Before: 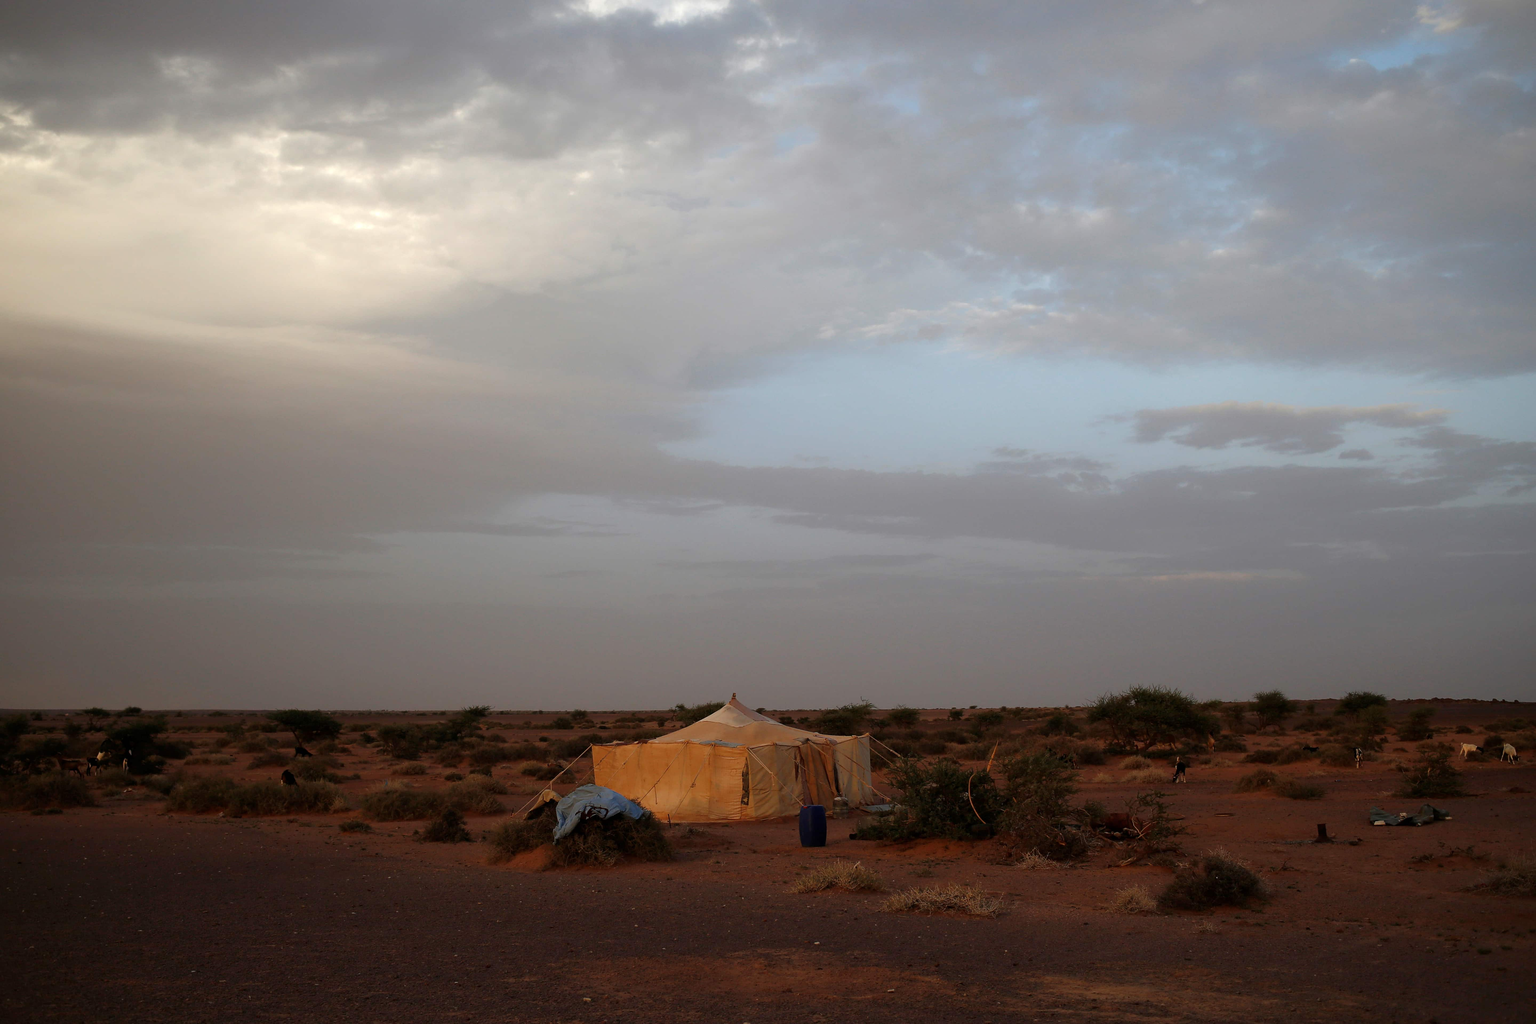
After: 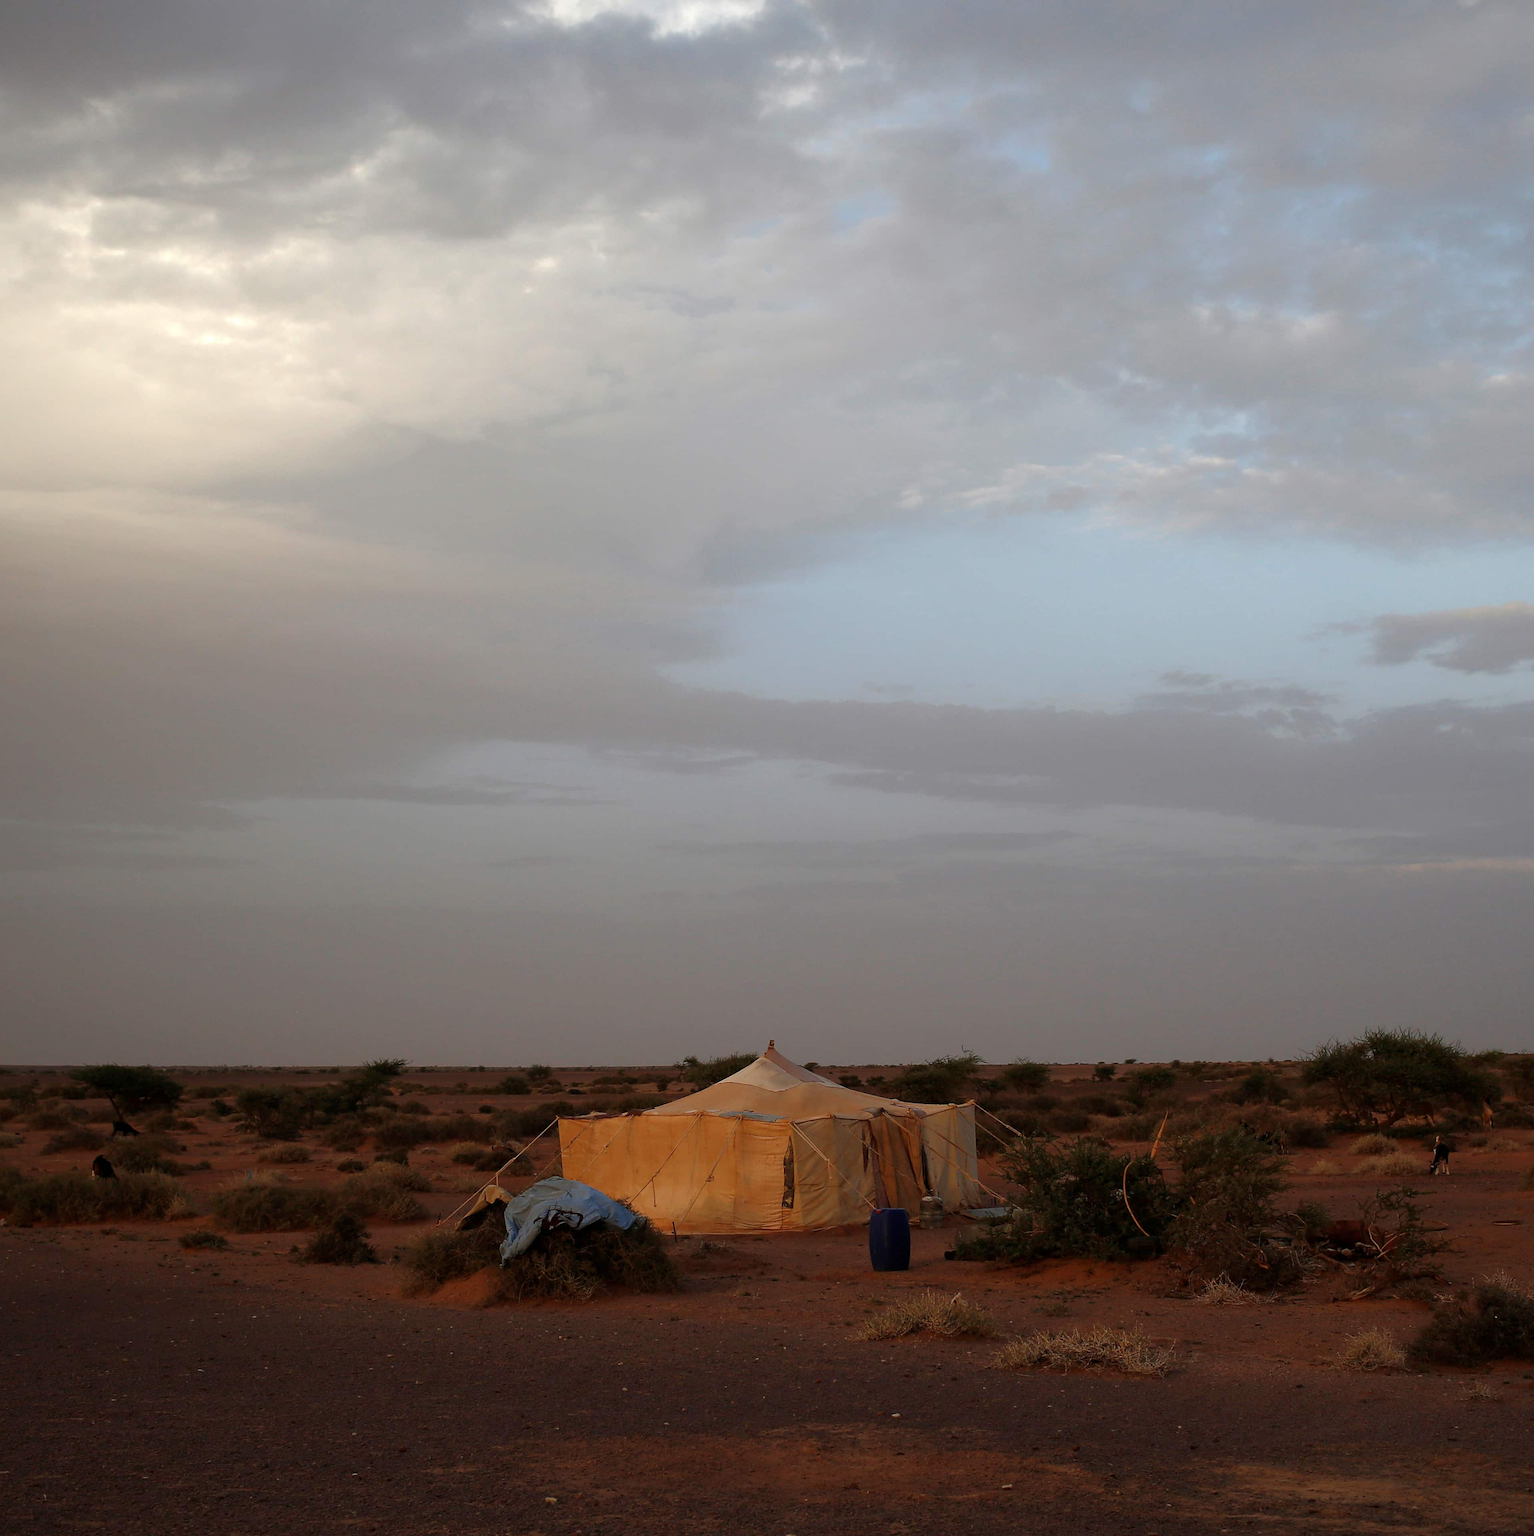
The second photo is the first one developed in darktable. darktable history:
crop and rotate: left 14.335%, right 19.082%
